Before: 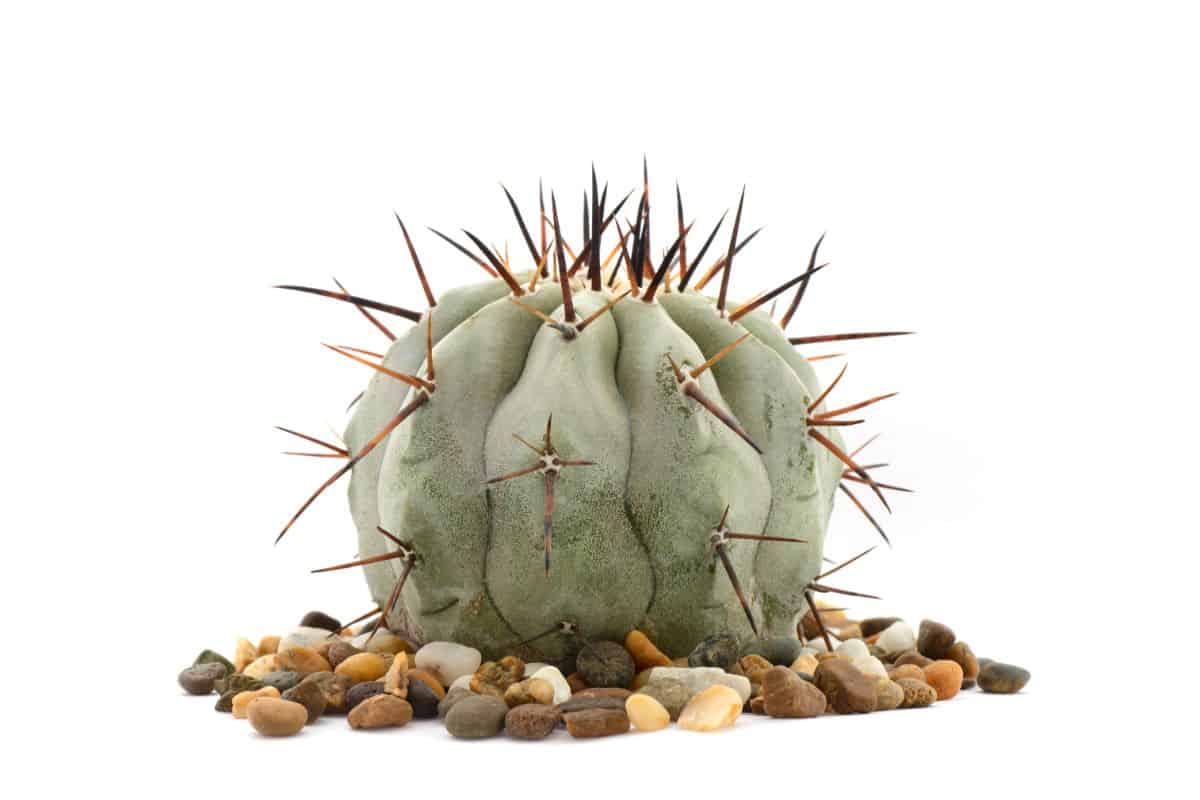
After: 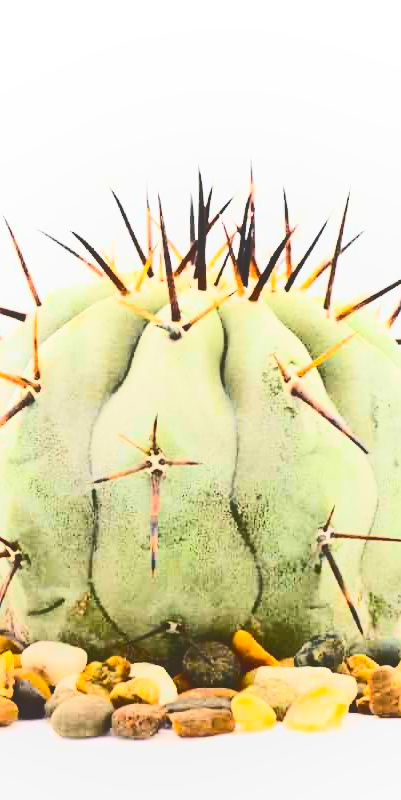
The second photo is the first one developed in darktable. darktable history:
crop: left 32.908%, right 33.649%
local contrast: detail 69%
contrast brightness saturation: contrast 0.407, brightness 0.109, saturation 0.206
shadows and highlights: shadows 33.04, highlights -46.42, compress 49.74%, shadows color adjustment 99.14%, highlights color adjustment 0.435%, soften with gaussian
exposure: exposure 0.202 EV, compensate highlight preservation false
base curve: curves: ch0 [(0, 0) (0.032, 0.037) (0.105, 0.228) (0.435, 0.76) (0.856, 0.983) (1, 1)]
color balance rgb: shadows lift › chroma 1.025%, shadows lift › hue 215.24°, linear chroma grading › global chroma 9.092%, perceptual saturation grading › global saturation 19.983%
